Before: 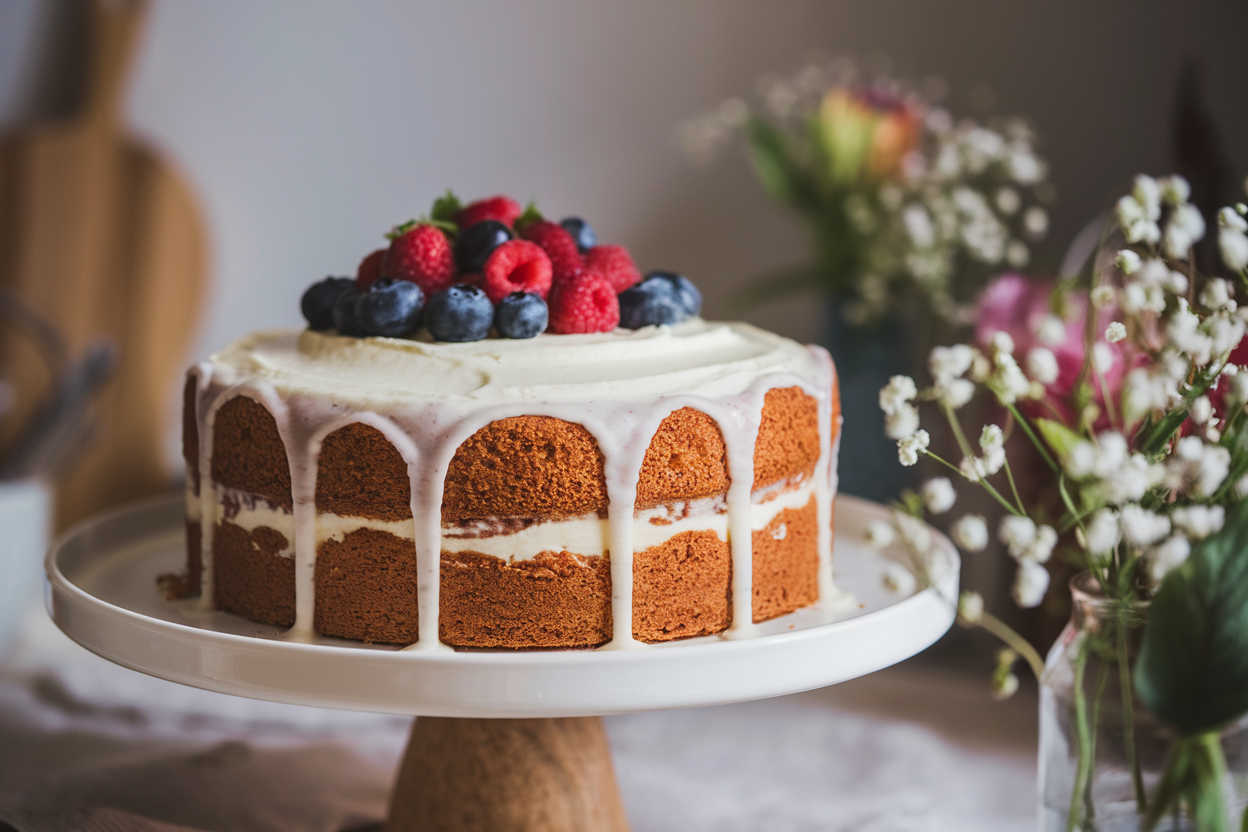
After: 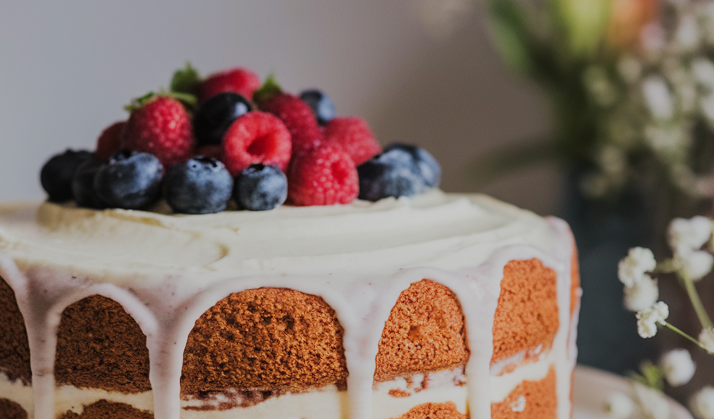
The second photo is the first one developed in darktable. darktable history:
crop: left 20.932%, top 15.471%, right 21.848%, bottom 34.081%
filmic rgb: black relative exposure -7.15 EV, white relative exposure 5.36 EV, hardness 3.02
